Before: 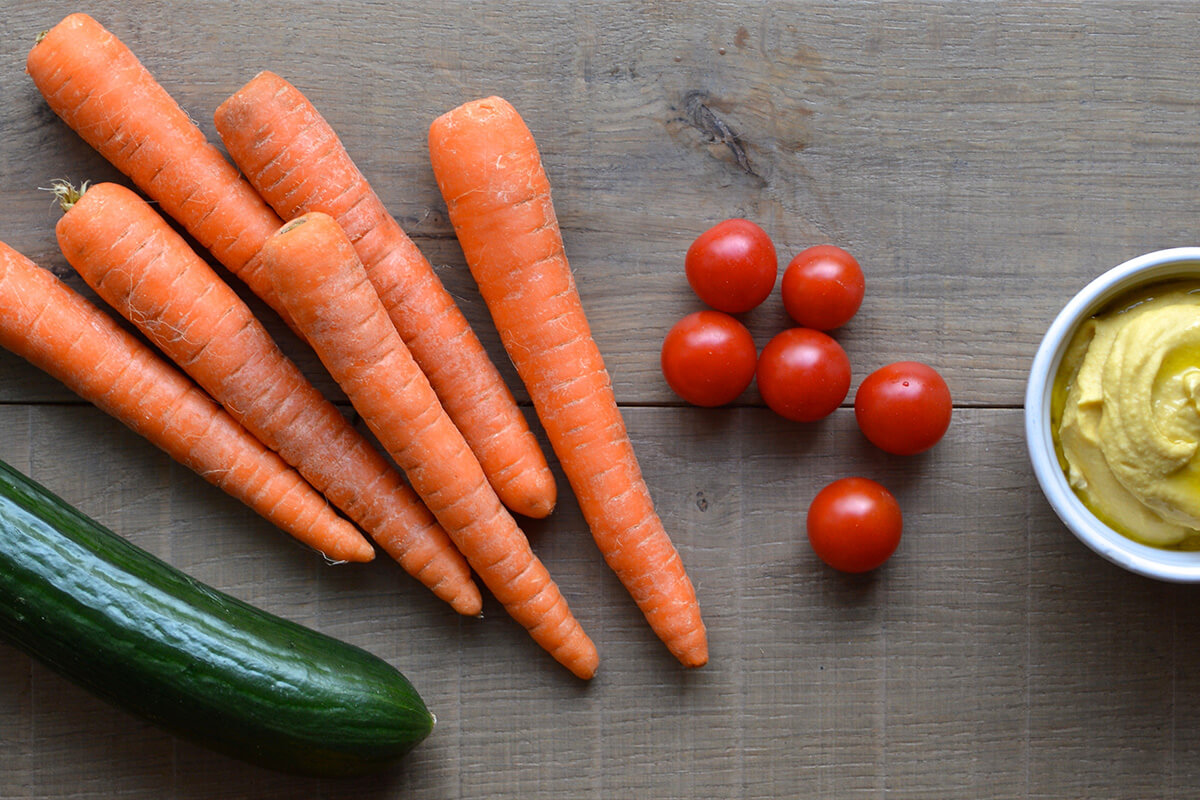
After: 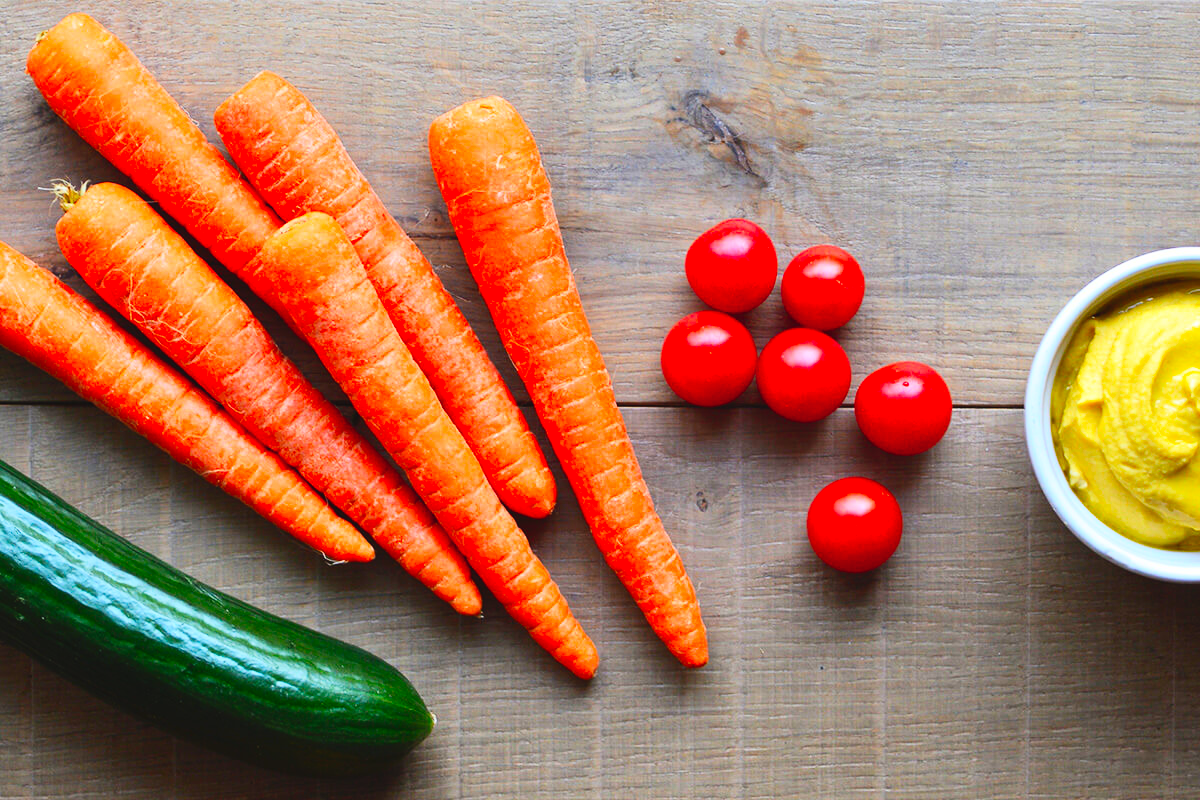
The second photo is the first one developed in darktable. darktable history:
contrast brightness saturation: contrast 0.197, brightness 0.2, saturation 0.801
tone curve: curves: ch0 [(0, 0.036) (0.119, 0.115) (0.461, 0.479) (0.715, 0.767) (0.817, 0.865) (1, 0.998)]; ch1 [(0, 0) (0.377, 0.416) (0.44, 0.478) (0.487, 0.498) (0.514, 0.525) (0.538, 0.552) (0.67, 0.688) (1, 1)]; ch2 [(0, 0) (0.38, 0.405) (0.463, 0.445) (0.492, 0.486) (0.524, 0.541) (0.578, 0.59) (0.653, 0.658) (1, 1)], preserve colors none
